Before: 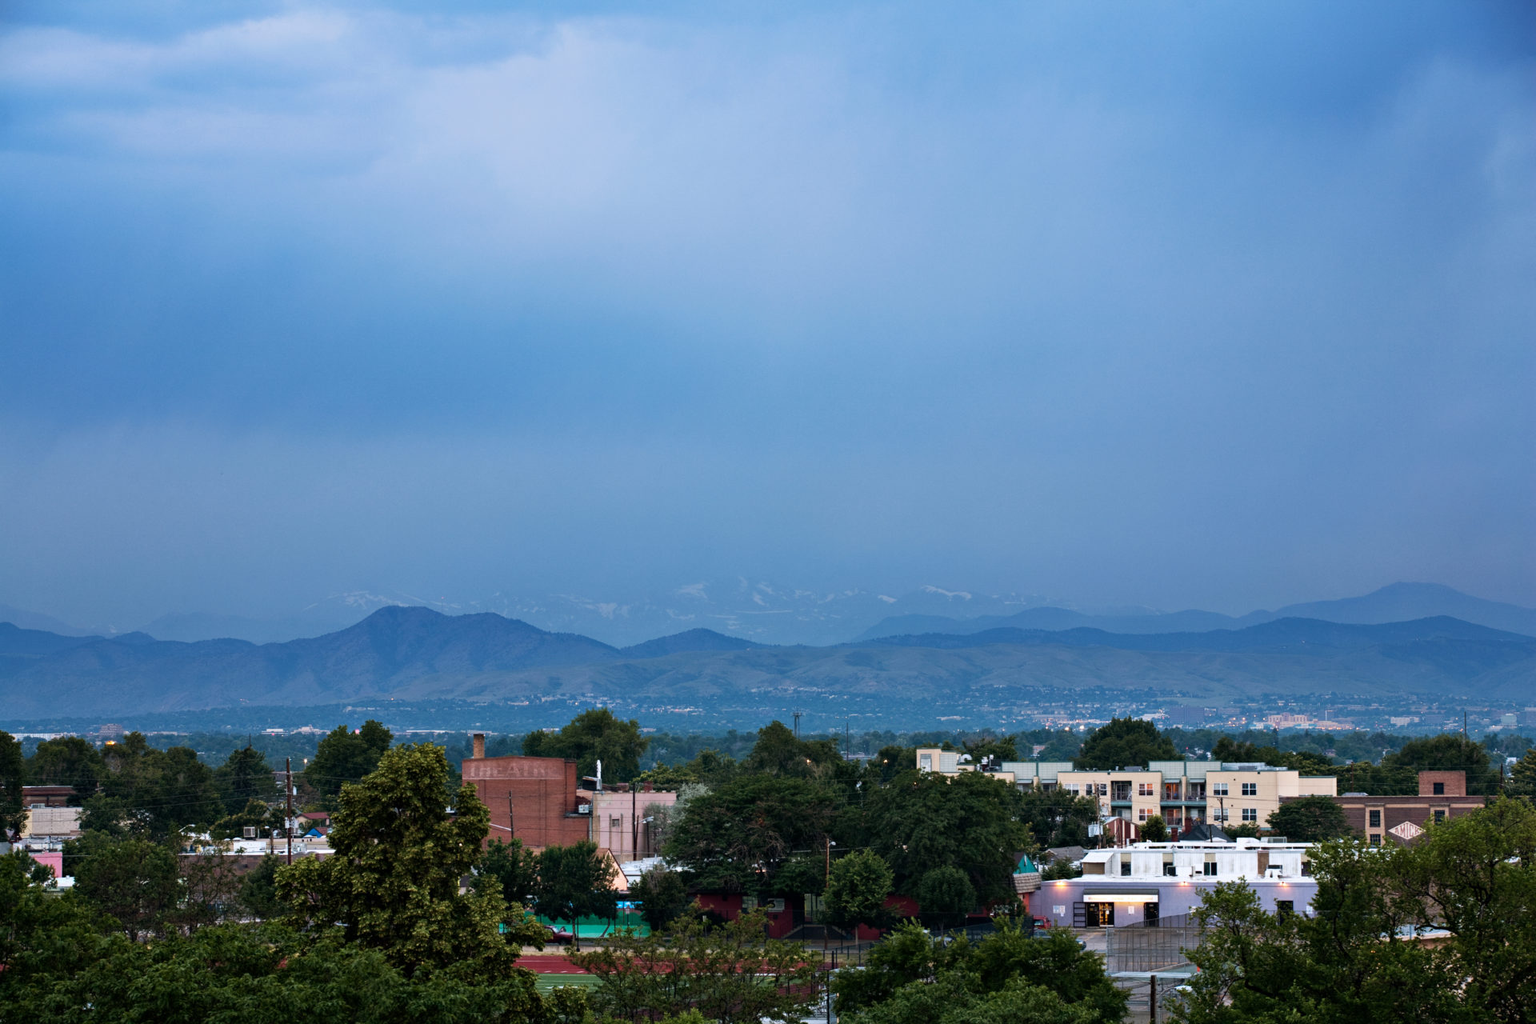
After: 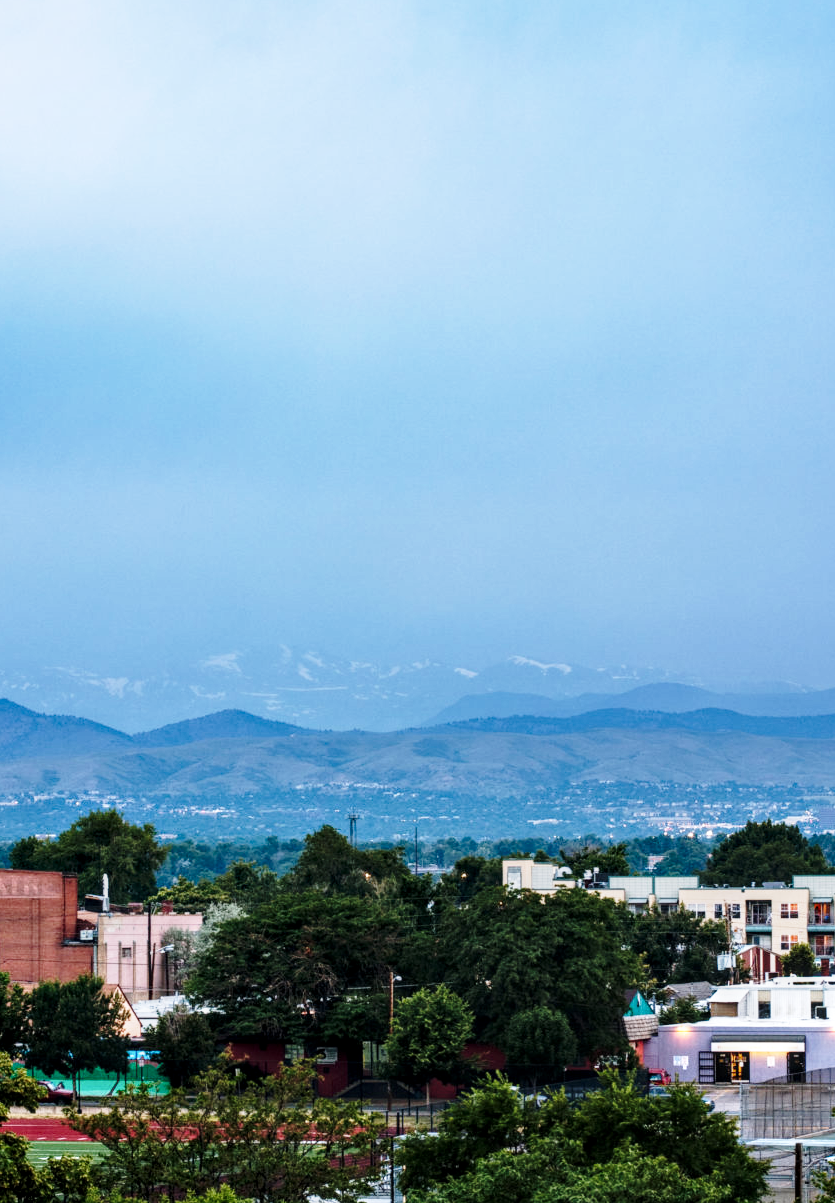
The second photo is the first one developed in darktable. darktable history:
crop: left 33.49%, top 5.94%, right 22.997%
base curve: curves: ch0 [(0, 0) (0.028, 0.03) (0.121, 0.232) (0.46, 0.748) (0.859, 0.968) (1, 1)], preserve colors none
local contrast: detail 130%
